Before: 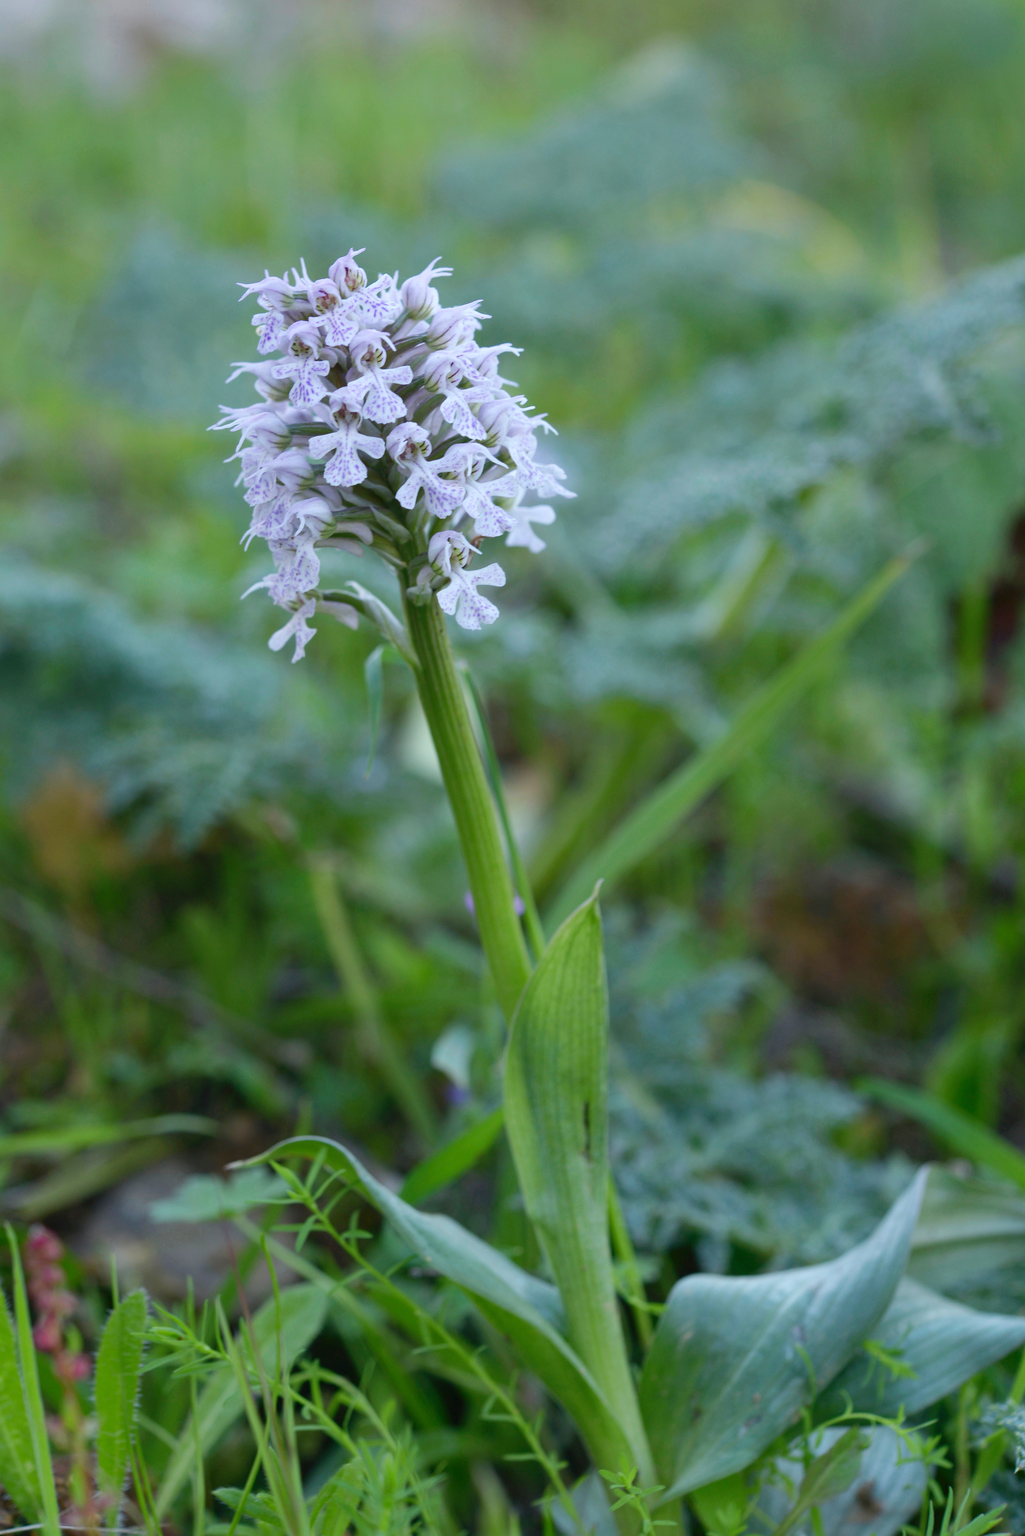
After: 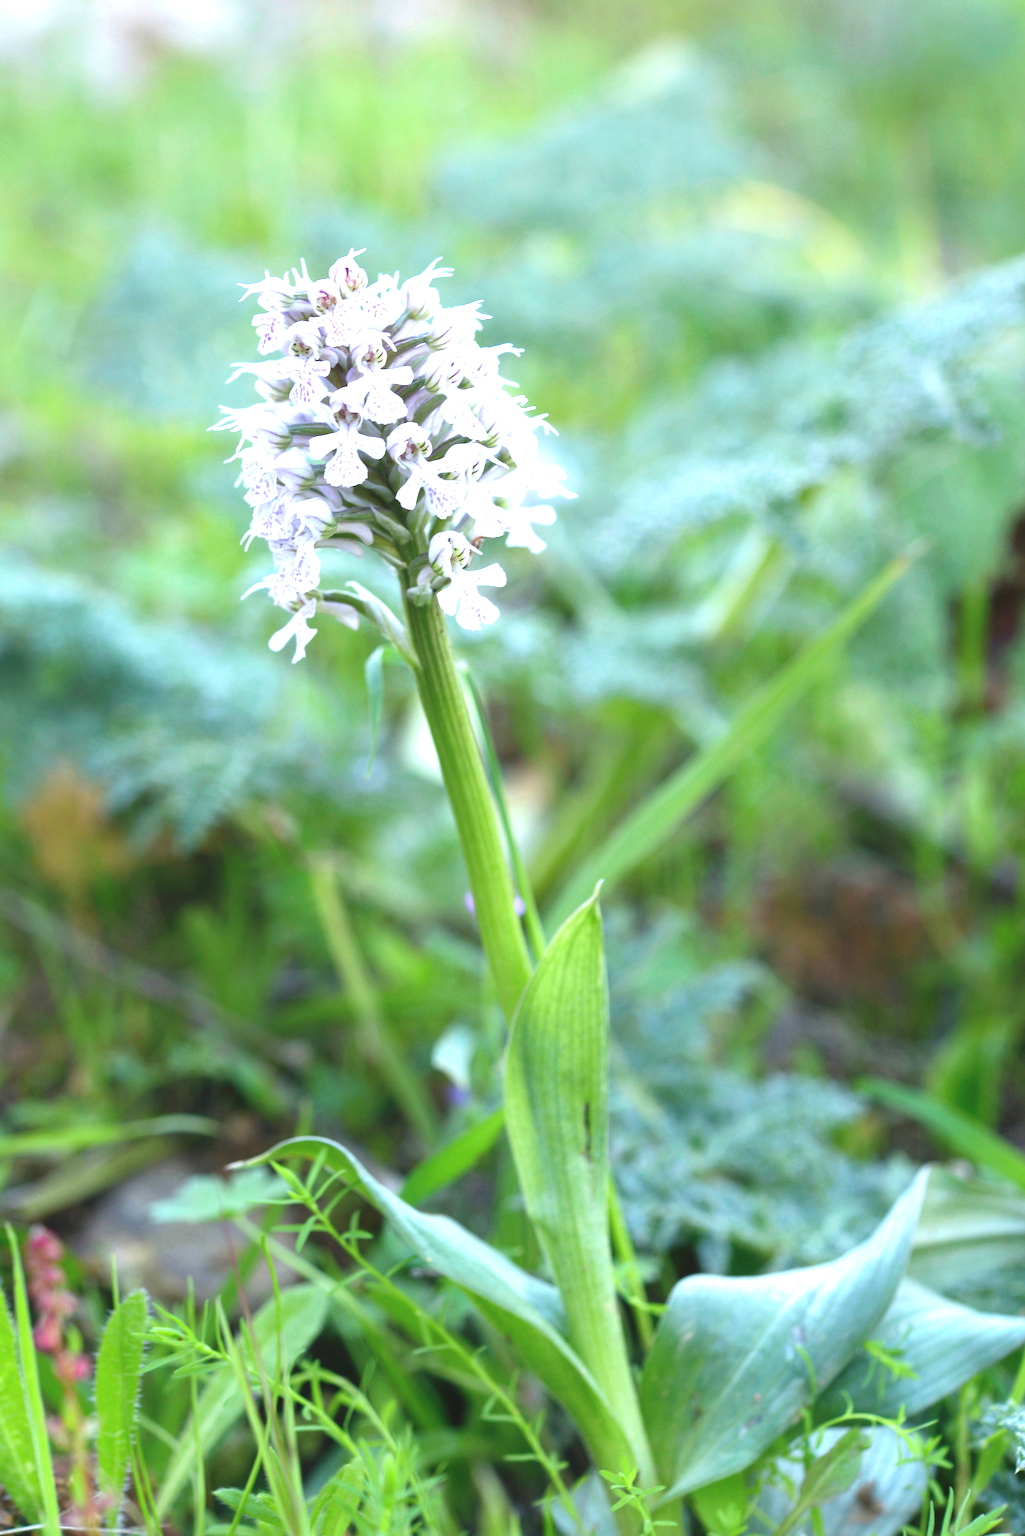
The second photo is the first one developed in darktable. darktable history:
exposure: black level correction -0.005, exposure 0.623 EV, compensate highlight preservation false
tone equalizer: -8 EV -0.777 EV, -7 EV -0.705 EV, -6 EV -0.61 EV, -5 EV -0.381 EV, -3 EV 0.382 EV, -2 EV 0.6 EV, -1 EV 0.693 EV, +0 EV 0.742 EV
